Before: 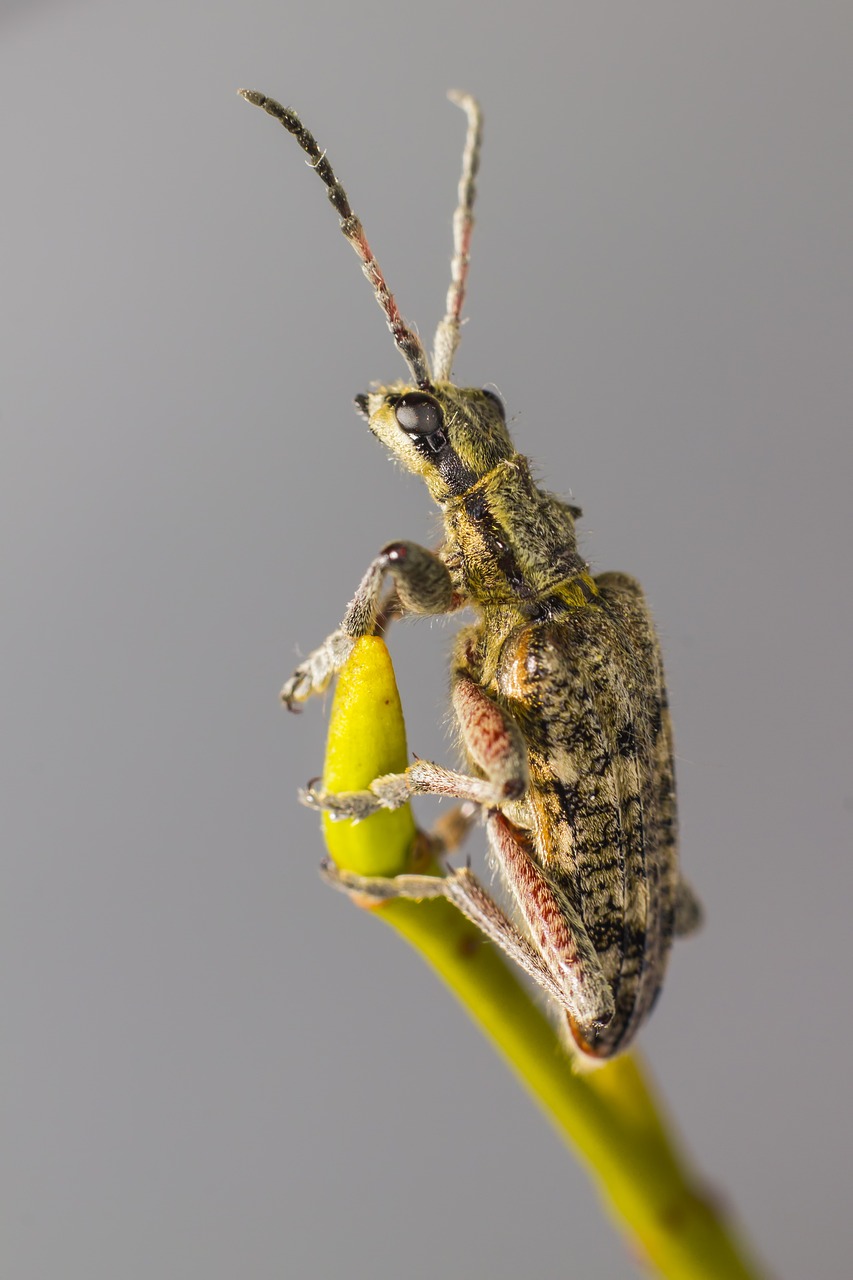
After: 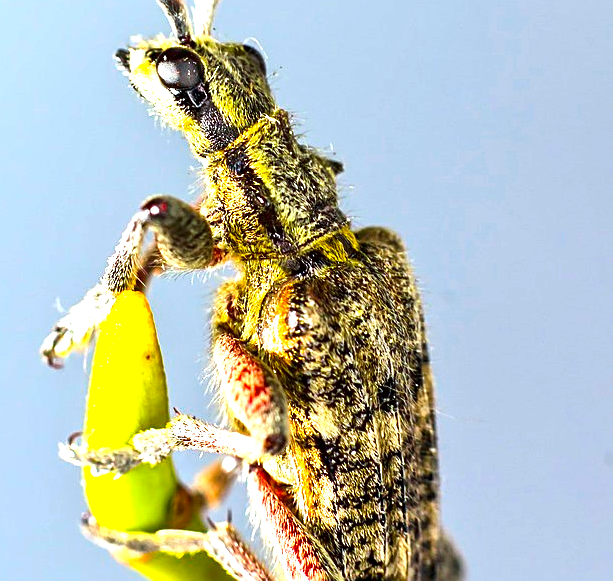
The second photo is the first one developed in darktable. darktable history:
crop and rotate: left 28.053%, top 26.991%, bottom 27.595%
sharpen: on, module defaults
tone equalizer: -8 EV -0.733 EV, -7 EV -0.735 EV, -6 EV -0.608 EV, -5 EV -0.422 EV, -3 EV 0.386 EV, -2 EV 0.6 EV, -1 EV 0.695 EV, +0 EV 0.756 EV, edges refinement/feathering 500, mask exposure compensation -1.57 EV, preserve details no
local contrast: mode bilateral grid, contrast 20, coarseness 20, detail 150%, midtone range 0.2
contrast brightness saturation: saturation 0.487
exposure: exposure 0.561 EV, compensate highlight preservation false
color calibration: illuminant F (fluorescent), F source F9 (Cool White Deluxe 4150 K) – high CRI, x 0.374, y 0.373, temperature 4156.2 K
